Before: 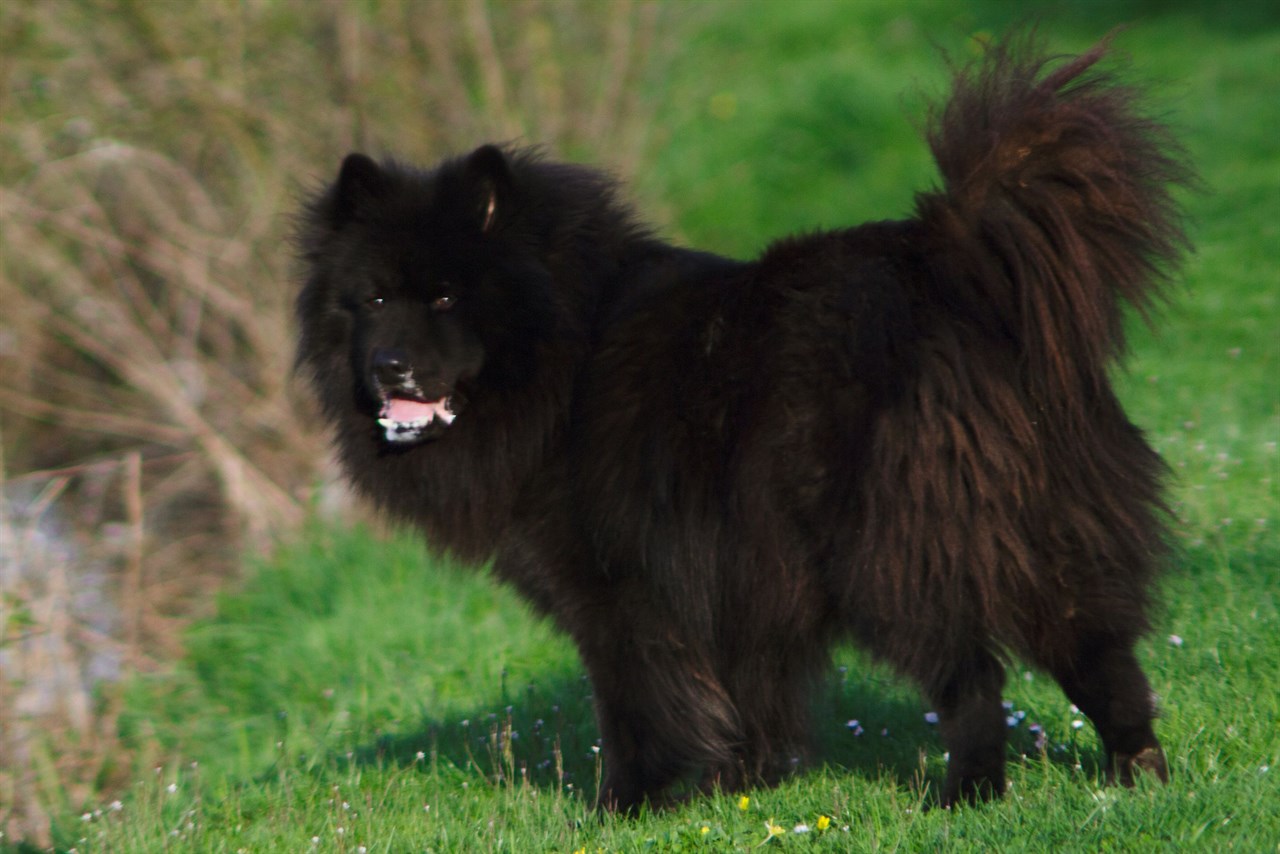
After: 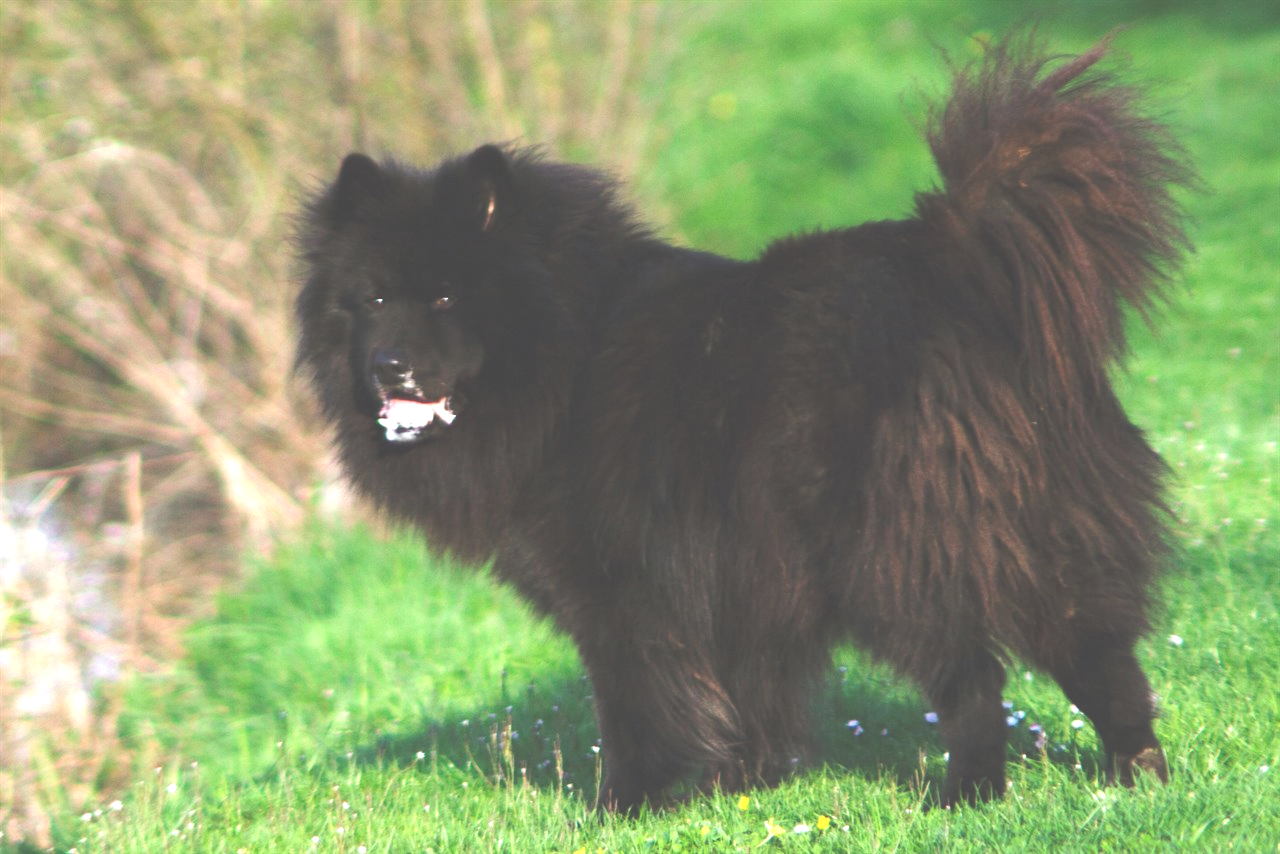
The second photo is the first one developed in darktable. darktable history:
exposure: black level correction -0.023, exposure 1.397 EV, compensate exposure bias true, compensate highlight preservation false
